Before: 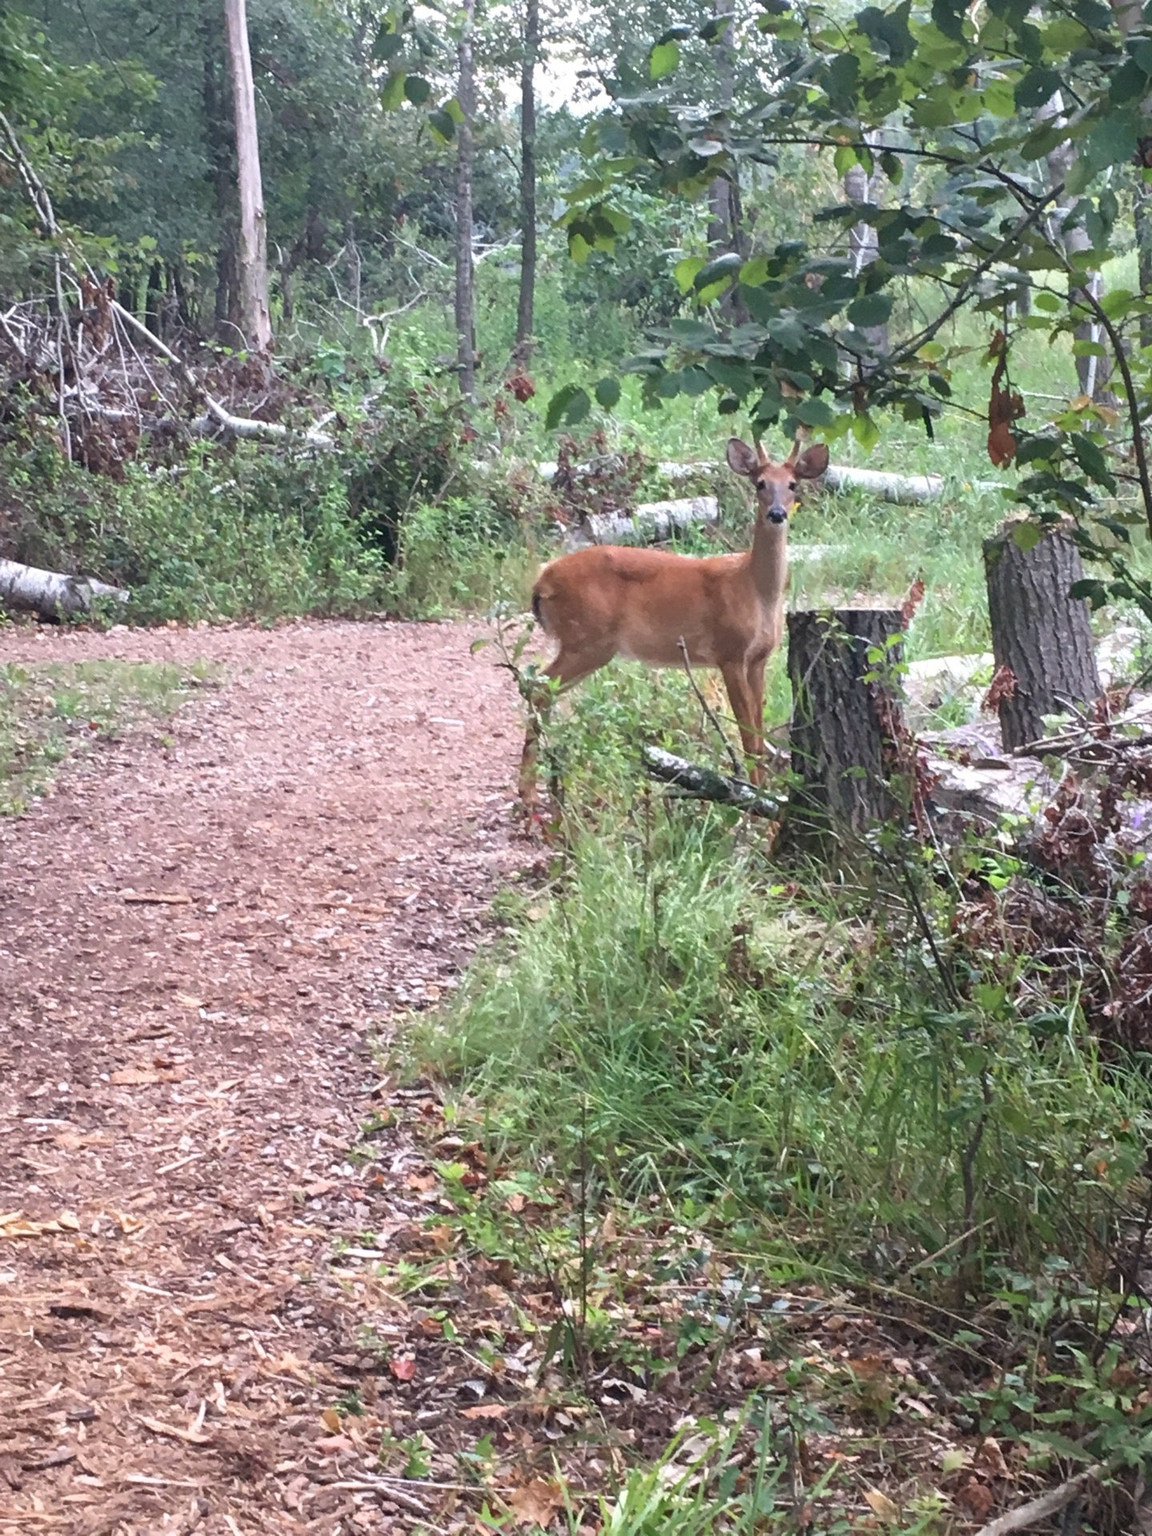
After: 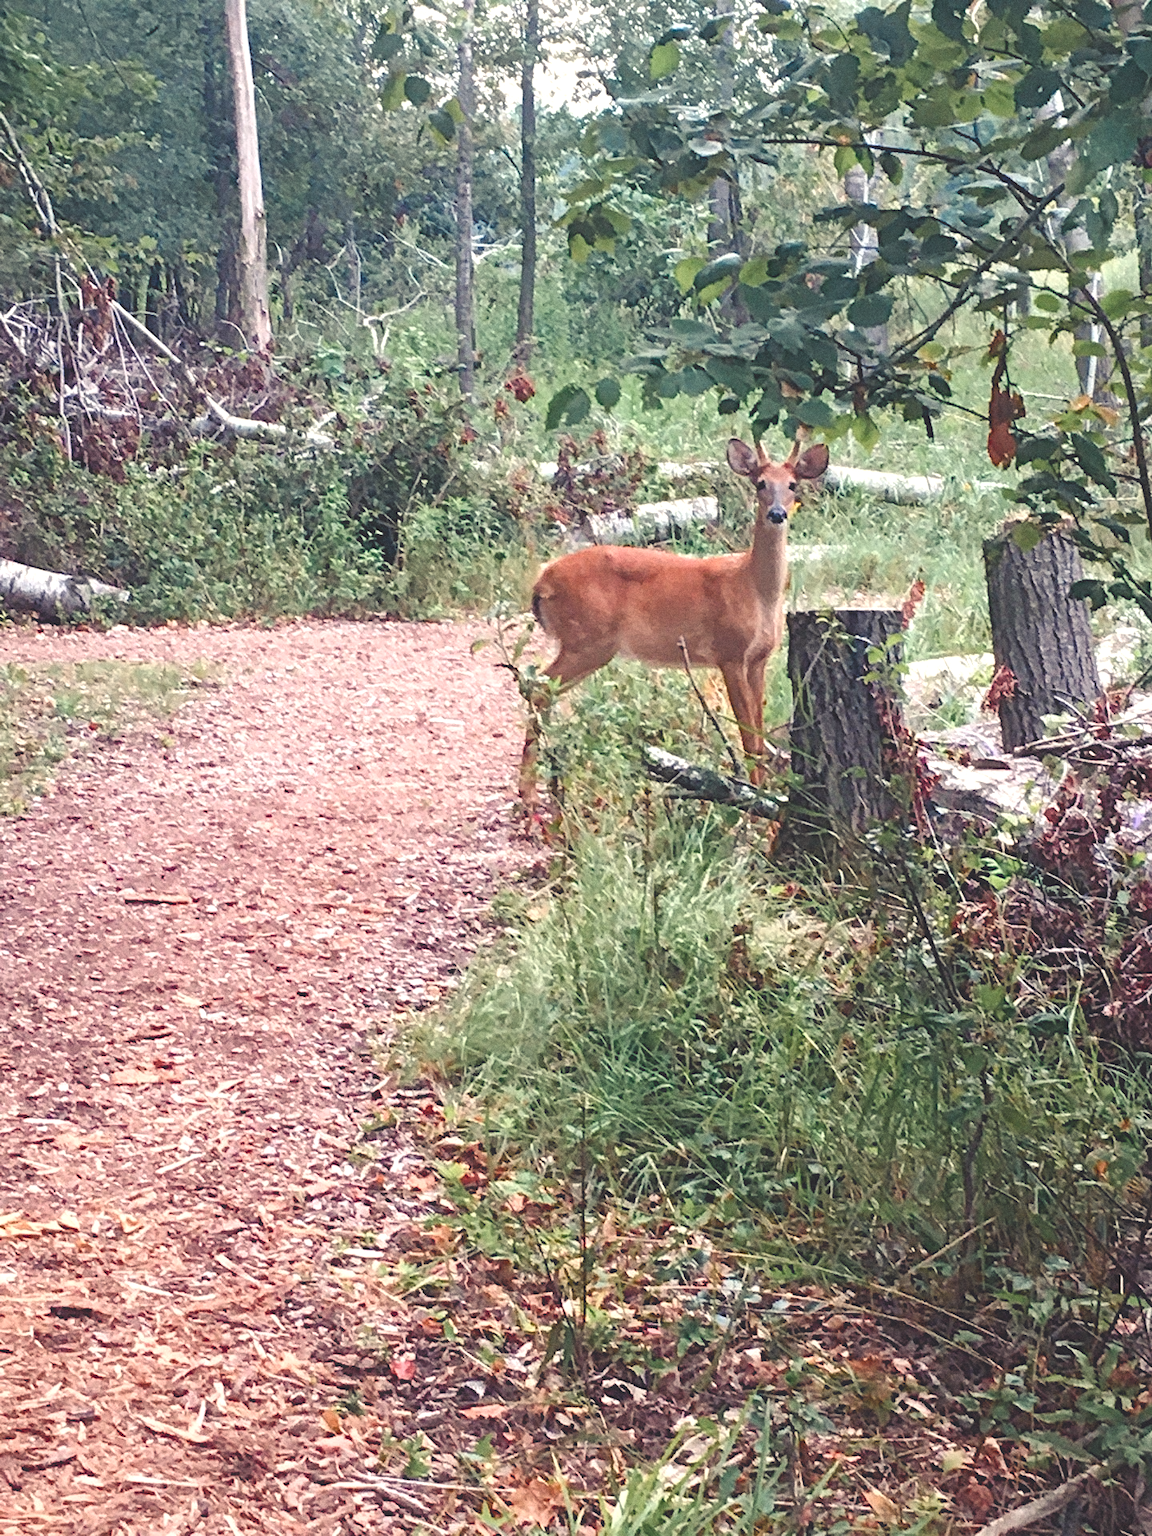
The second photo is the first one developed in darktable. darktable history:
contrast equalizer "negative clarity": octaves 7, y [[0.6 ×6], [0.55 ×6], [0 ×6], [0 ×6], [0 ×6]], mix -0.3
color equalizer "creative | pacific": saturation › orange 1.03, saturation › yellow 0.883, saturation › green 0.883, saturation › blue 1.08, saturation › magenta 1.05, hue › orange -4.88, hue › green 8.78, brightness › red 1.06, brightness › orange 1.08, brightness › yellow 0.916, brightness › green 0.916, brightness › cyan 1.04, brightness › blue 1.12, brightness › magenta 1.07
diffuse or sharpen "_builtin_sharpen demosaicing | AA filter": edge sensitivity 1, 1st order anisotropy 100%, 2nd order anisotropy 100%, 3rd order anisotropy 100%, 4th order anisotropy 100%, 1st order speed -25%, 2nd order speed -25%, 3rd order speed -25%, 4th order speed -25%
diffuse or sharpen "bloom 20%": radius span 32, 1st order speed 50%, 2nd order speed 50%, 3rd order speed 50%, 4th order speed 50% | blend: blend mode normal, opacity 20%; mask: uniform (no mask)
rgb primaries "creative | pacific": red hue -0.042, red purity 1.1, green hue 0.047, green purity 1.12, blue hue -0.089, blue purity 0.88
tone equalizer "_builtin_contrast tone curve | soft": -8 EV -0.417 EV, -7 EV -0.389 EV, -6 EV -0.333 EV, -5 EV -0.222 EV, -3 EV 0.222 EV, -2 EV 0.333 EV, -1 EV 0.389 EV, +0 EV 0.417 EV, edges refinement/feathering 500, mask exposure compensation -1.57 EV, preserve details no
color balance rgb "creative | pacific": shadows lift › chroma 3%, shadows lift › hue 280.8°, power › hue 330°, highlights gain › chroma 3%, highlights gain › hue 75.6°, global offset › luminance 2%, perceptual saturation grading › global saturation 20%, perceptual saturation grading › highlights -25%, perceptual saturation grading › shadows 50%, global vibrance 20.33%
grain "film": coarseness 0.09 ISO
